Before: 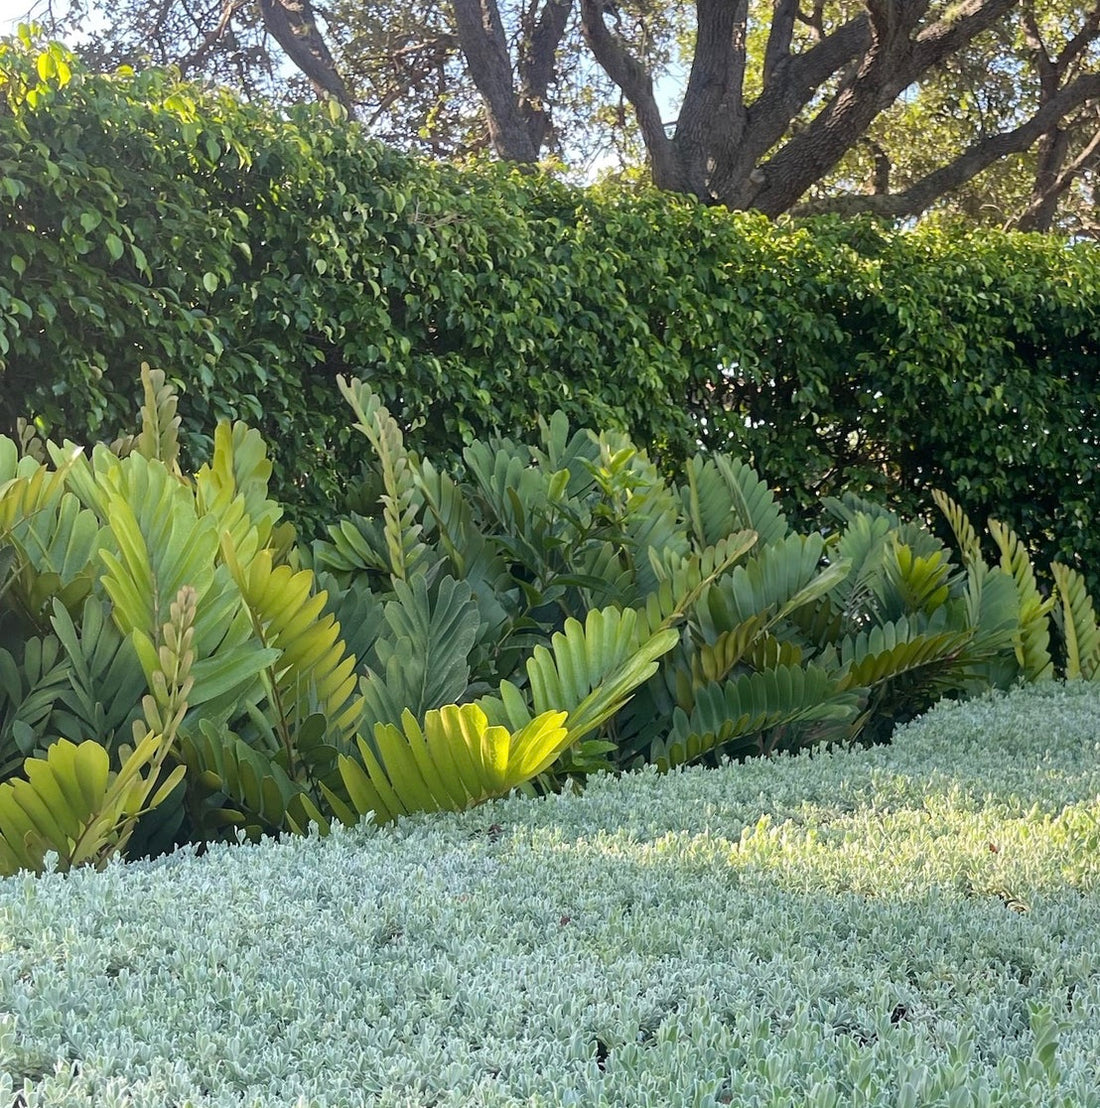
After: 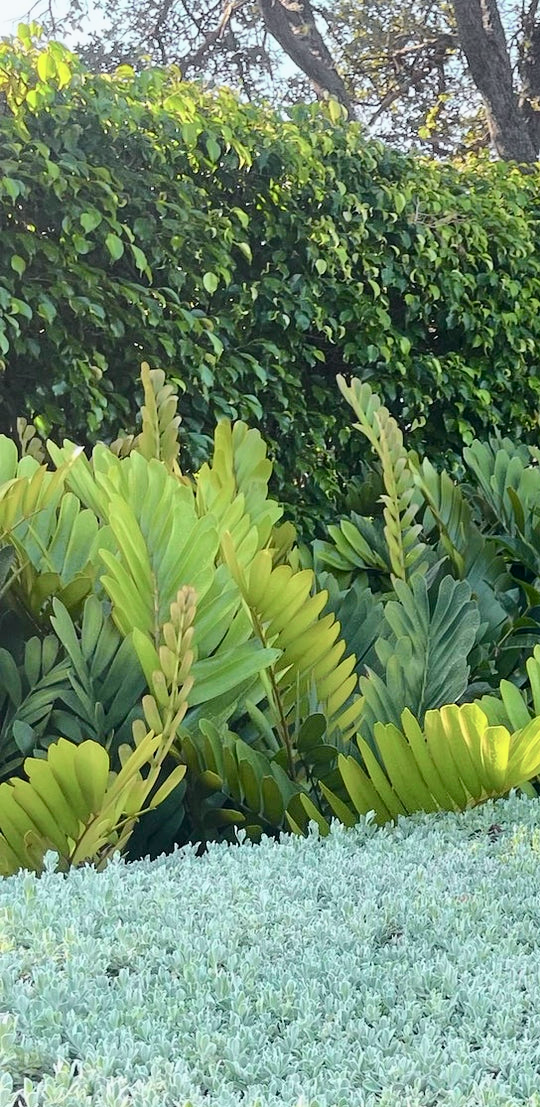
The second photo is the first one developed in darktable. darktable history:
tone curve: curves: ch0 [(0, 0) (0.035, 0.017) (0.131, 0.108) (0.279, 0.279) (0.476, 0.554) (0.617, 0.693) (0.704, 0.77) (0.801, 0.854) (0.895, 0.927) (1, 0.976)]; ch1 [(0, 0) (0.318, 0.278) (0.444, 0.427) (0.493, 0.488) (0.508, 0.502) (0.534, 0.526) (0.562, 0.555) (0.645, 0.648) (0.746, 0.764) (1, 1)]; ch2 [(0, 0) (0.316, 0.292) (0.381, 0.37) (0.423, 0.448) (0.476, 0.482) (0.502, 0.495) (0.522, 0.518) (0.533, 0.532) (0.593, 0.622) (0.634, 0.663) (0.7, 0.7) (0.861, 0.808) (1, 0.951)], color space Lab, independent channels, preserve colors none
crop and rotate: left 0%, top 0%, right 50.845%
